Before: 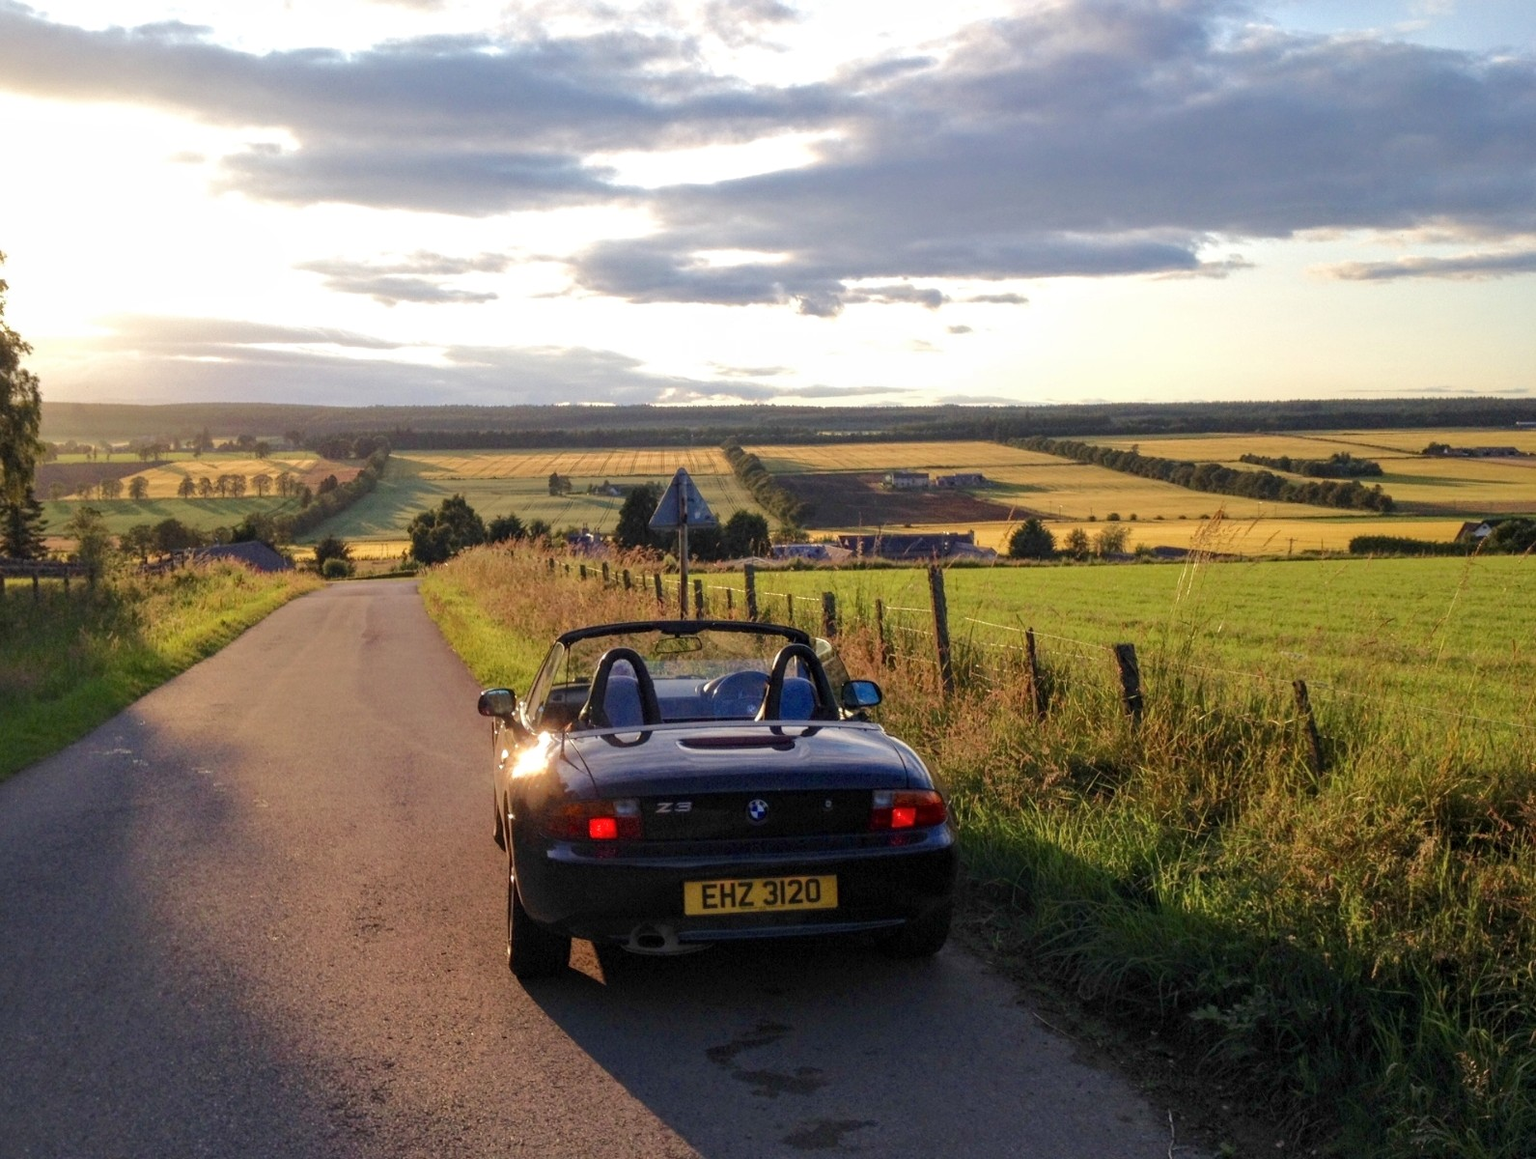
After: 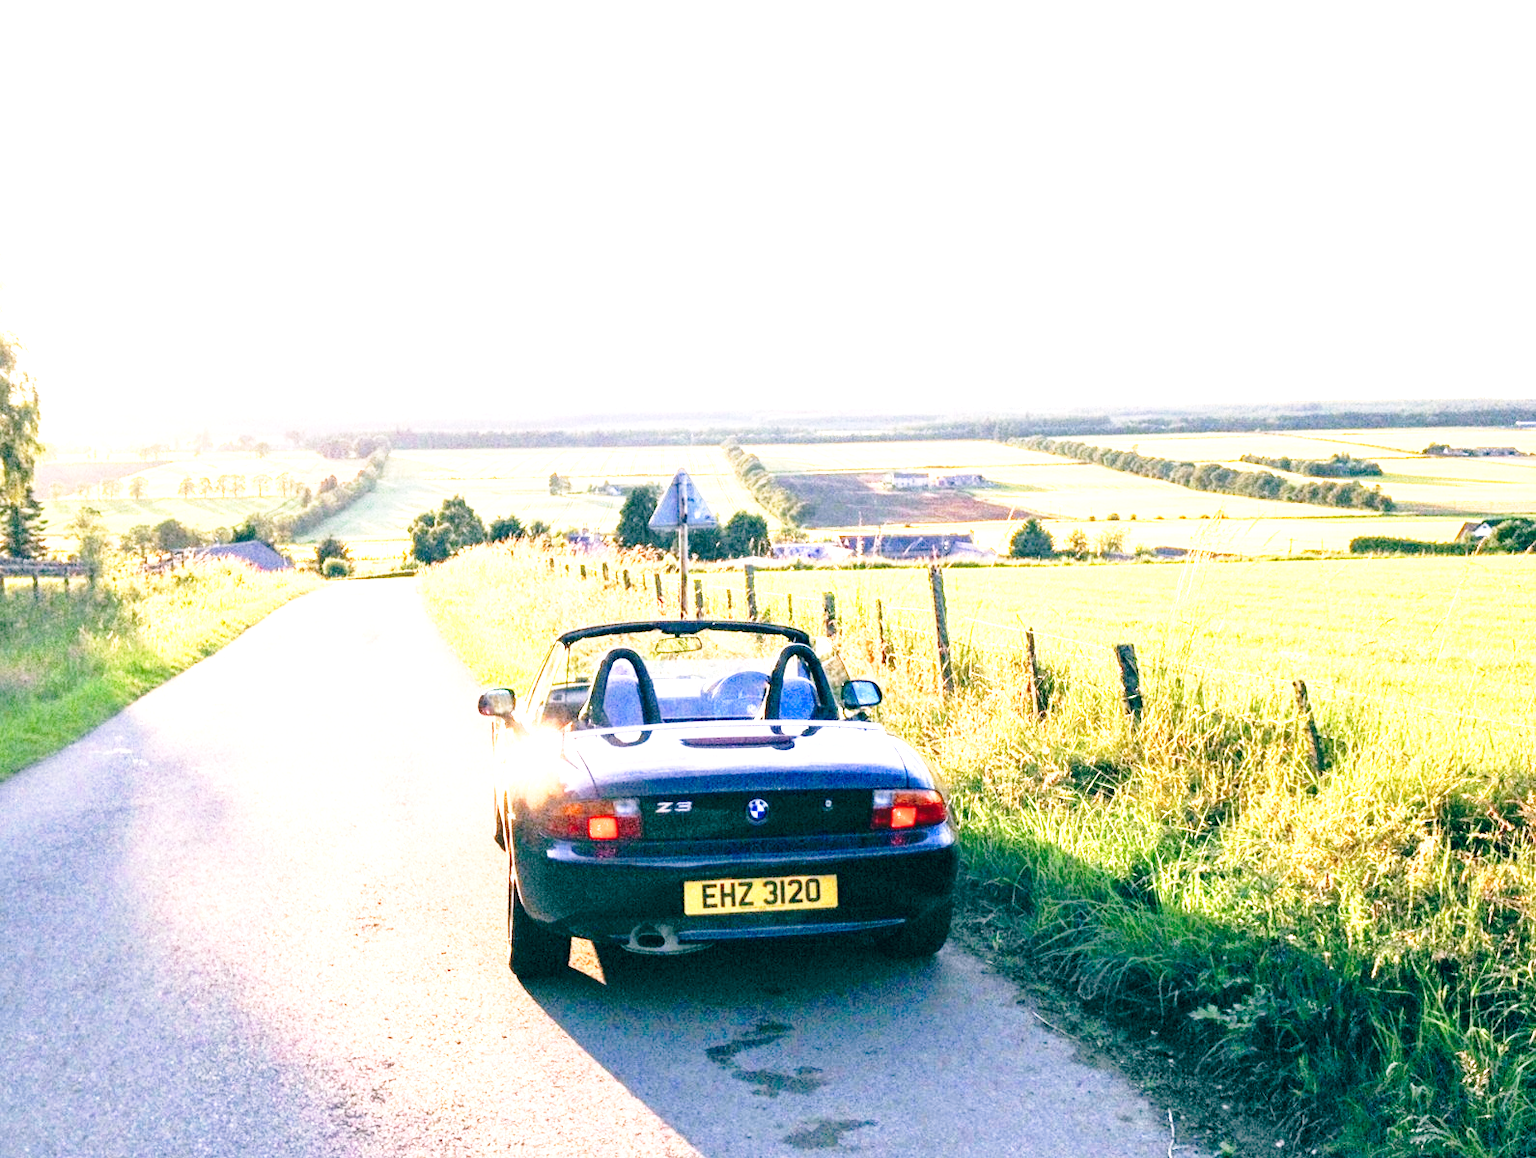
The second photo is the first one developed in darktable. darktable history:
exposure: black level correction 0.001, exposure 2.607 EV, compensate exposure bias true, compensate highlight preservation false
base curve: curves: ch0 [(0, 0) (0.028, 0.03) (0.121, 0.232) (0.46, 0.748) (0.859, 0.968) (1, 1)], preserve colors none
color balance: lift [1.005, 0.99, 1.007, 1.01], gamma [1, 0.979, 1.011, 1.021], gain [0.923, 1.098, 1.025, 0.902], input saturation 90.45%, contrast 7.73%, output saturation 105.91%
white balance: red 0.948, green 1.02, blue 1.176
